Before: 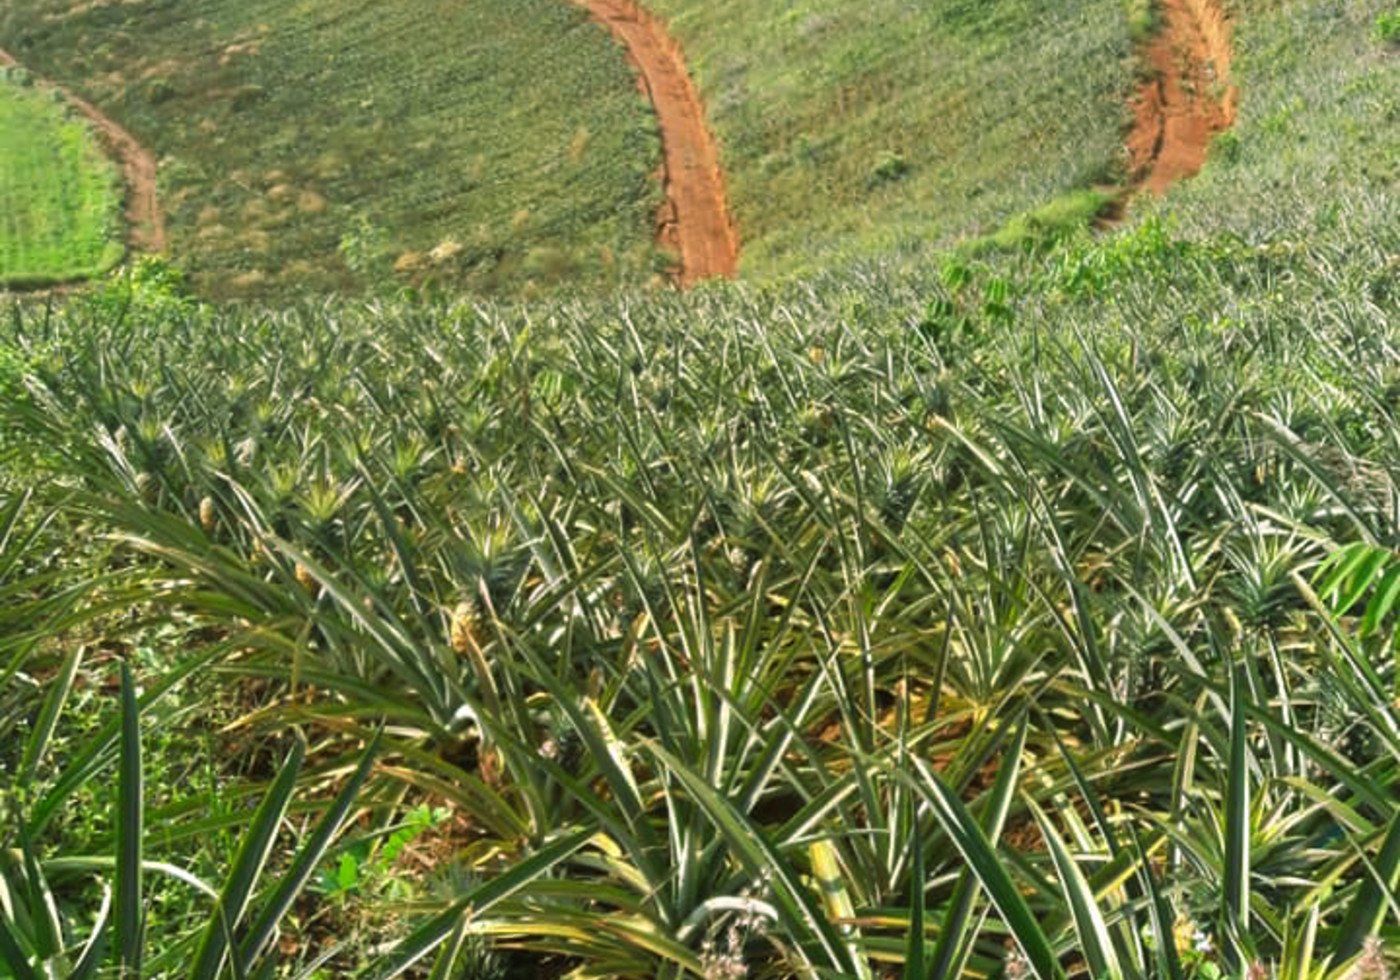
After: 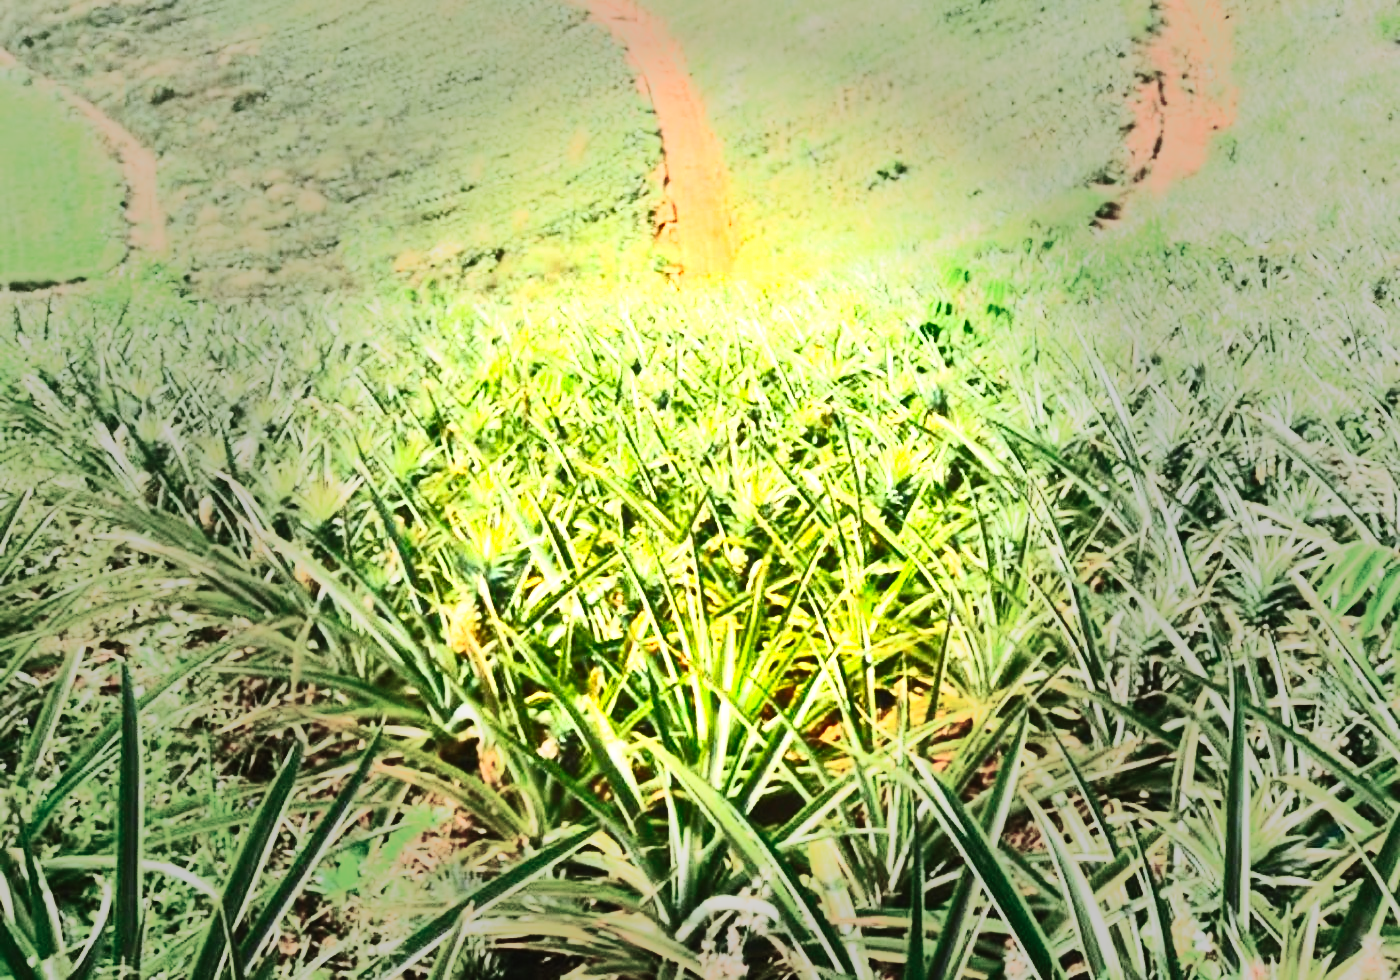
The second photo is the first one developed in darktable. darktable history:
contrast brightness saturation: contrast 0.837, brightness 0.588, saturation 0.609
vignetting: fall-off start 31.08%, fall-off radius 33.61%, unbound false
base curve: curves: ch0 [(0, 0) (0.028, 0.03) (0.121, 0.232) (0.46, 0.748) (0.859, 0.968) (1, 1)], preserve colors none
levels: levels [0, 0.476, 0.951]
